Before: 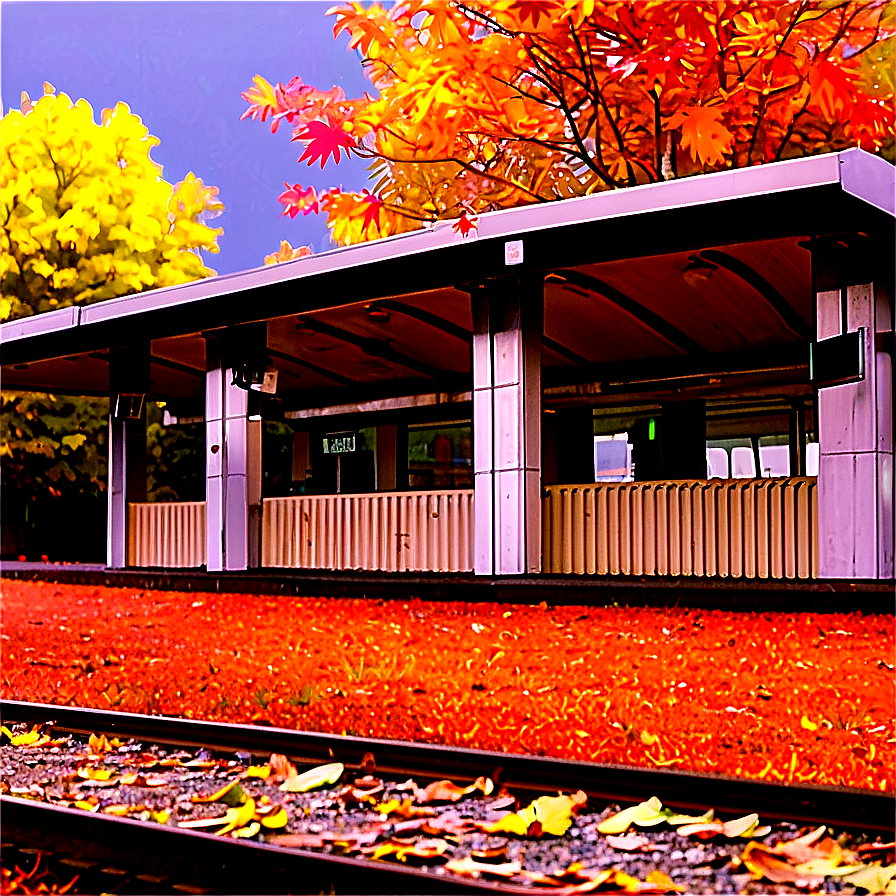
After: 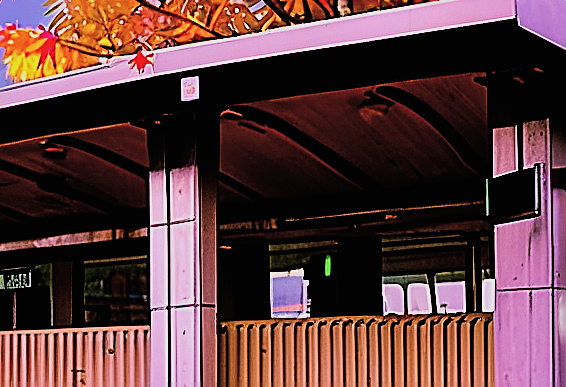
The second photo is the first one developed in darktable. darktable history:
crop: left 36.168%, top 18.317%, right 0.577%, bottom 38.459%
exposure: black level correction -0.015, exposure -0.129 EV, compensate exposure bias true, compensate highlight preservation false
filmic rgb: black relative exposure -5.02 EV, white relative exposure 3.95 EV, hardness 2.88, contrast 1.298
sharpen: on, module defaults
velvia: strength 14.7%
